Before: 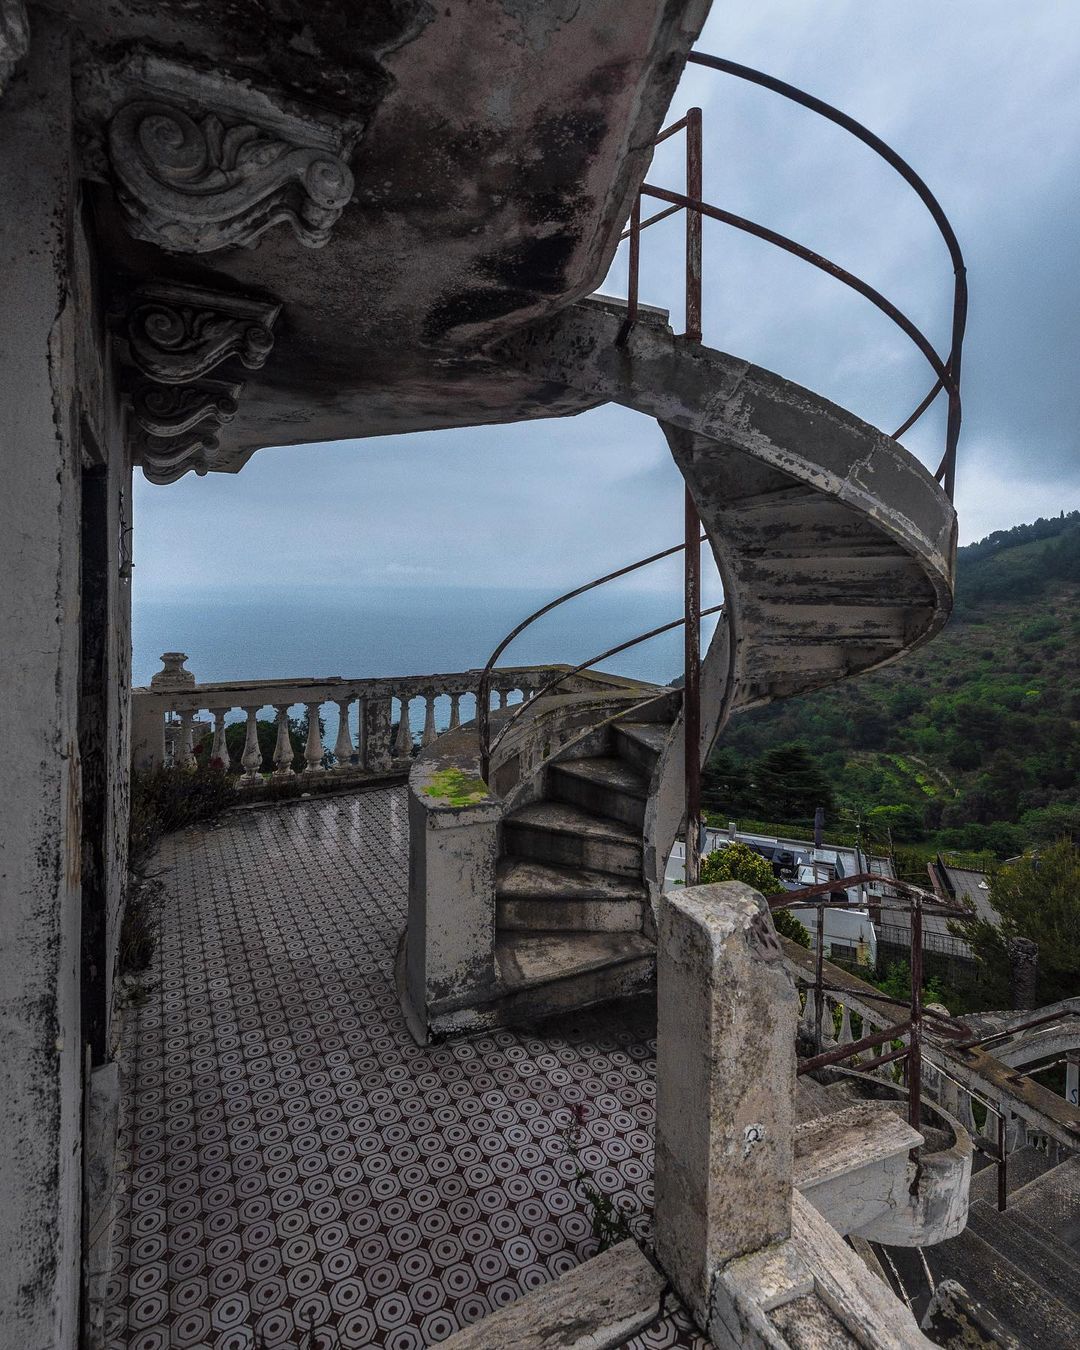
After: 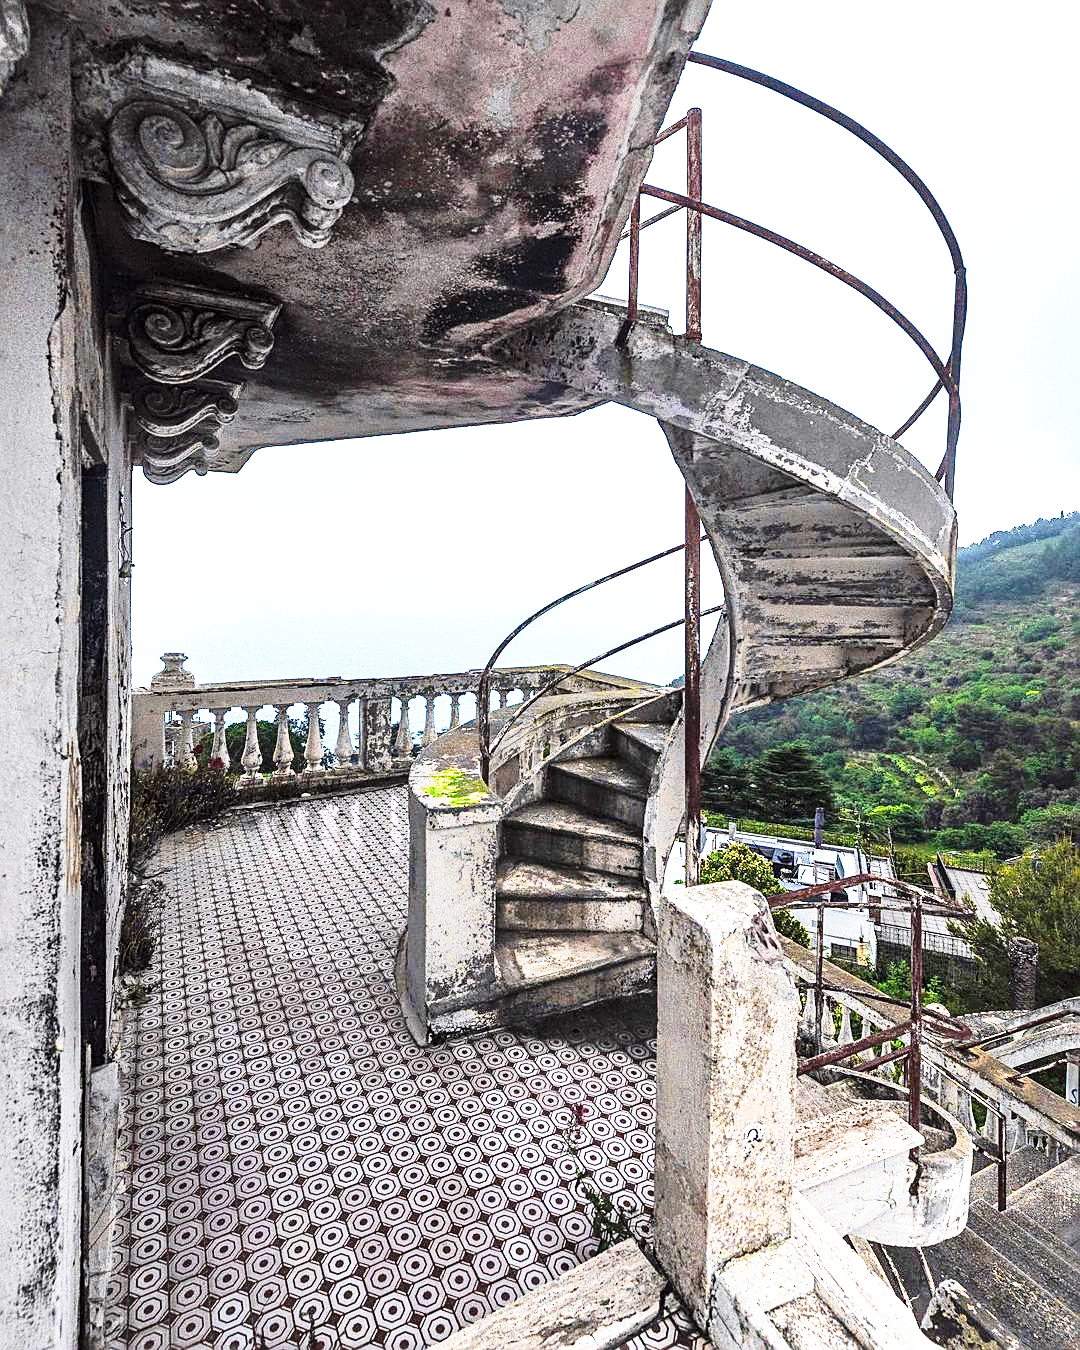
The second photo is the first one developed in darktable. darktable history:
base curve: curves: ch0 [(0, 0) (0.026, 0.03) (0.109, 0.232) (0.351, 0.748) (0.669, 0.968) (1, 1)], preserve colors none
exposure: black level correction 0, exposure 1.573 EV, compensate exposure bias true, compensate highlight preservation false
sharpen: on, module defaults
